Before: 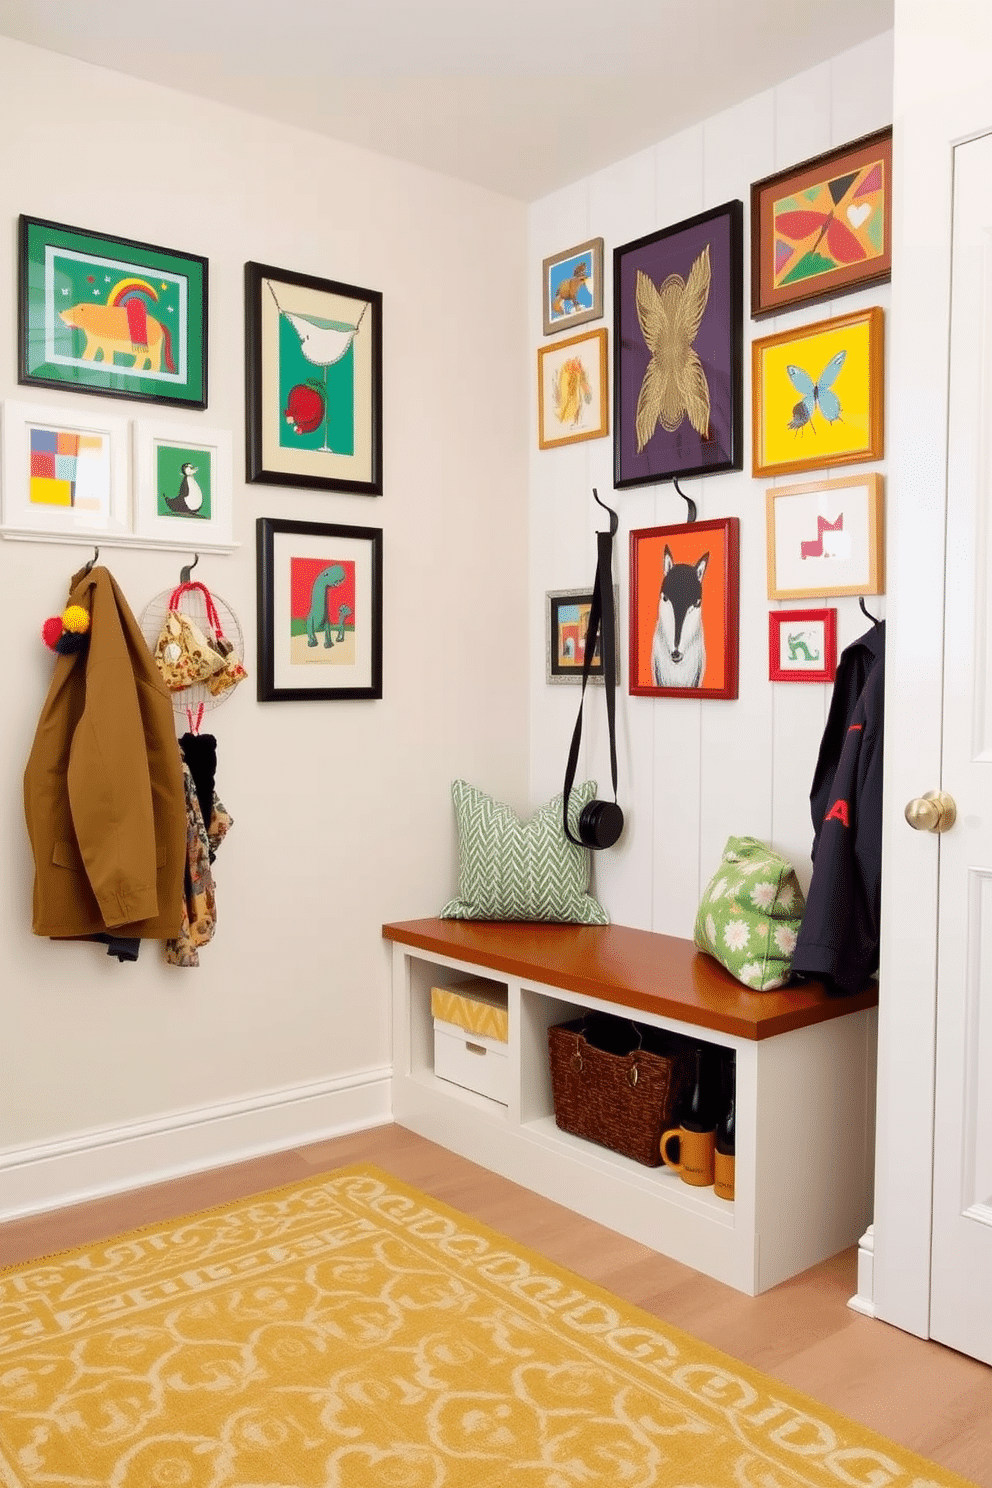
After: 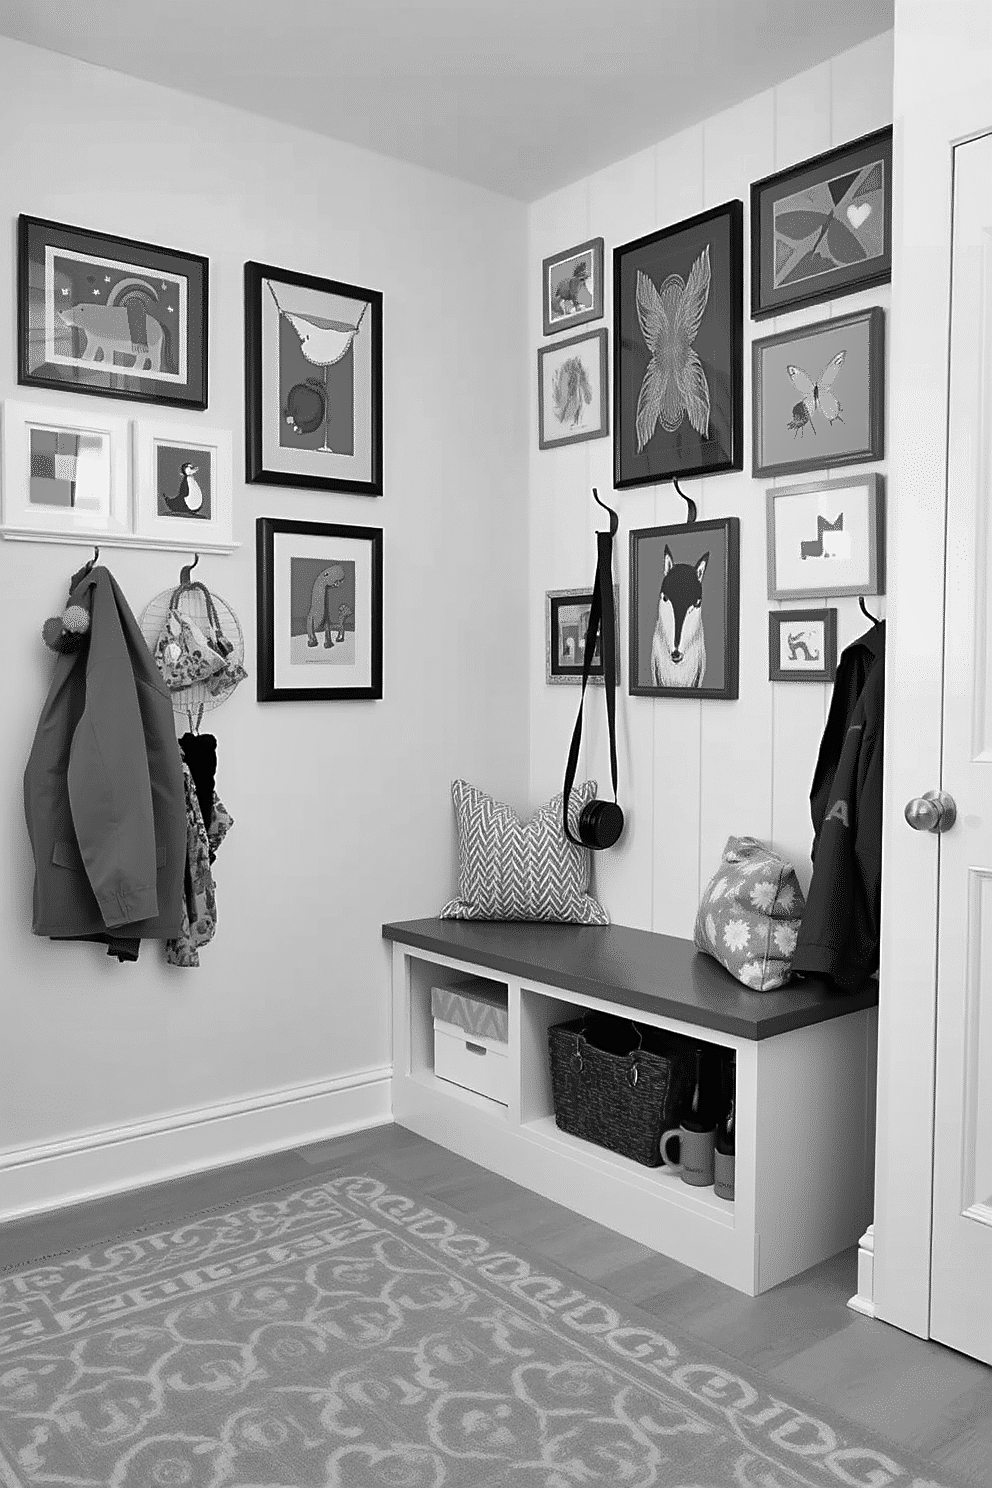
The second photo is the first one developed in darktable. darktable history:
color calibration: output gray [0.246, 0.254, 0.501, 0], gray › normalize channels true, illuminant same as pipeline (D50), adaptation XYZ, x 0.346, y 0.359, gamut compression 0
sharpen: on, module defaults
exposure: exposure 0.197 EV, compensate highlight preservation false
shadows and highlights: shadows 43.71, white point adjustment -1.46, soften with gaussian
